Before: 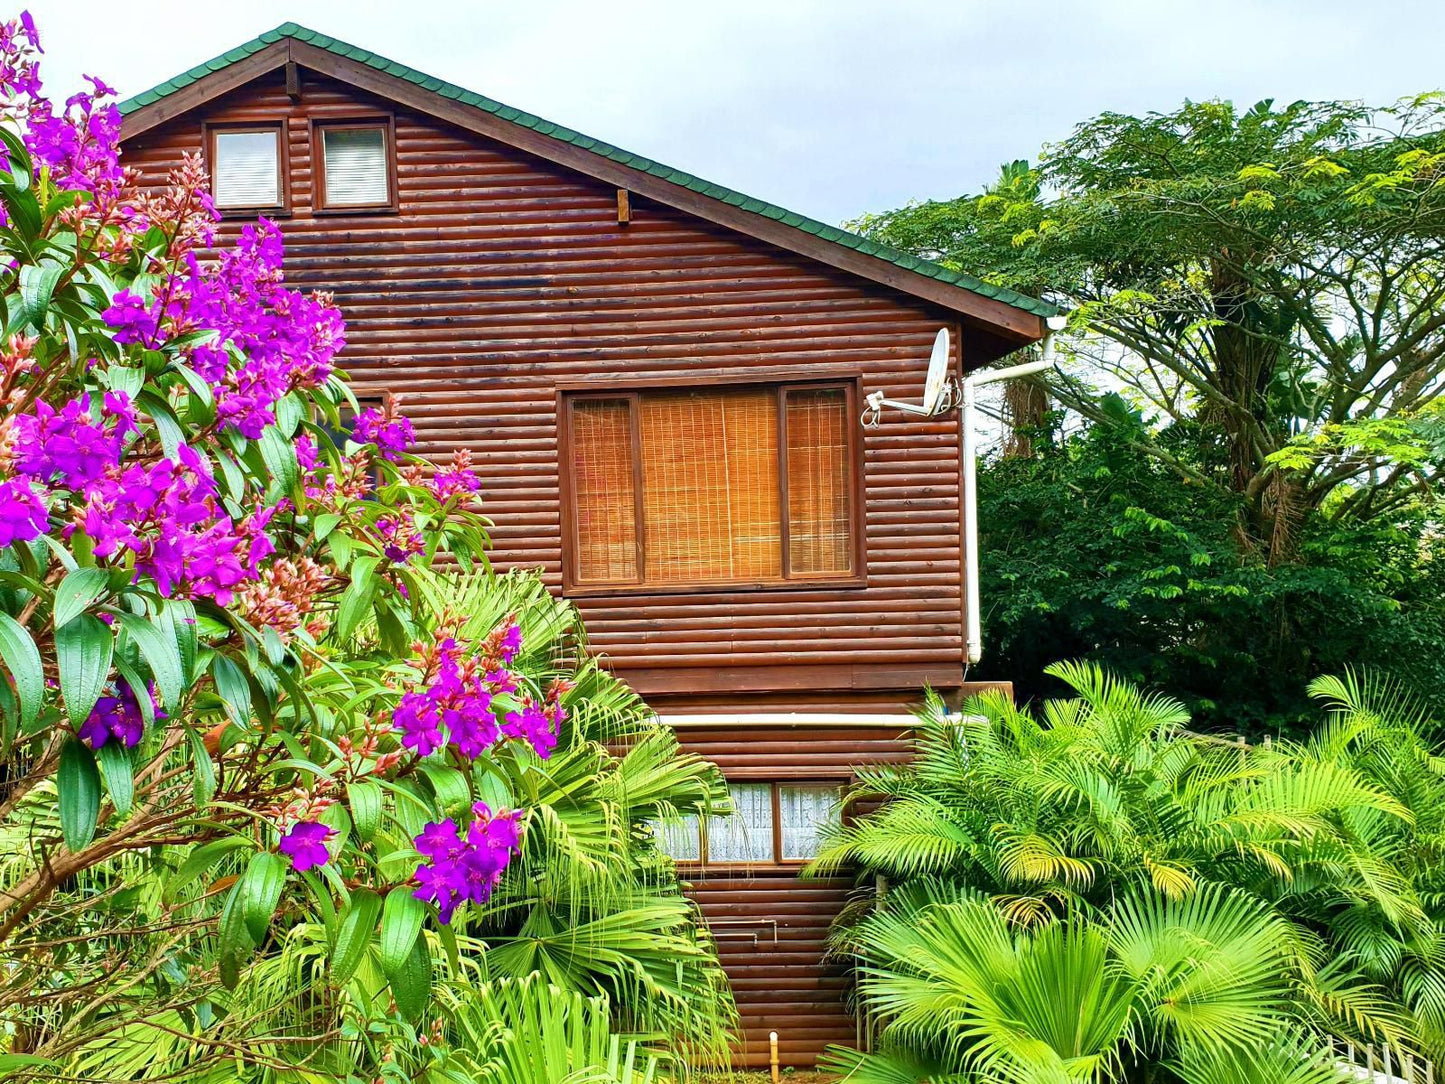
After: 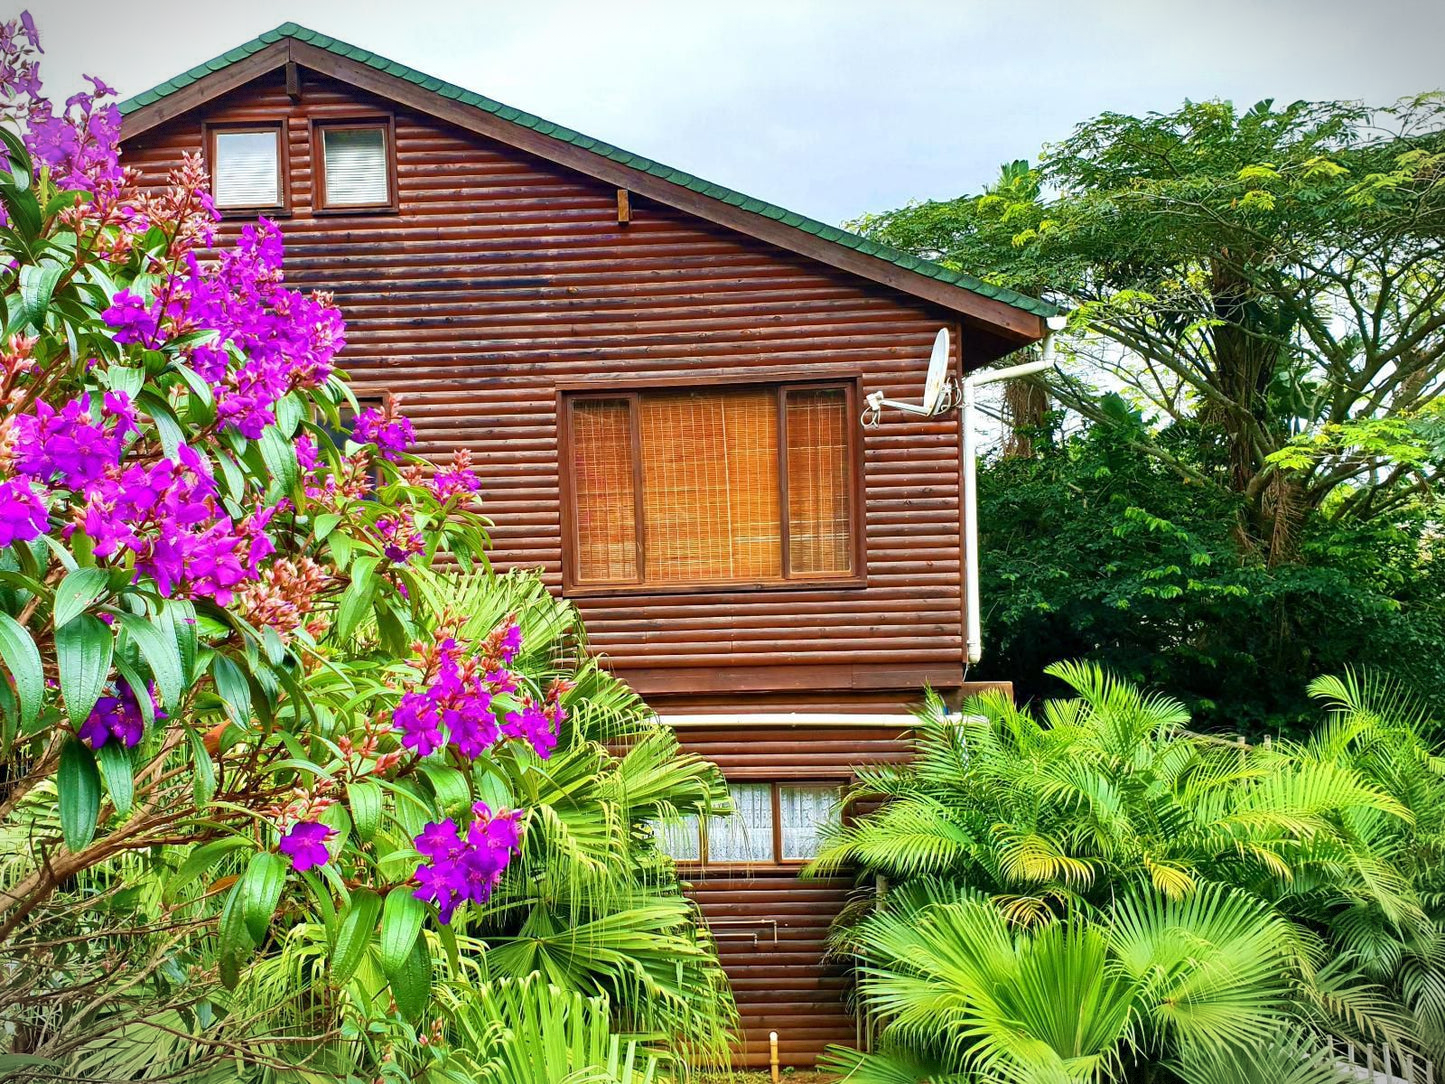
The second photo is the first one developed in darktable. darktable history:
vignetting: fall-off start 100.15%, width/height ratio 1.306, dithering 8-bit output
